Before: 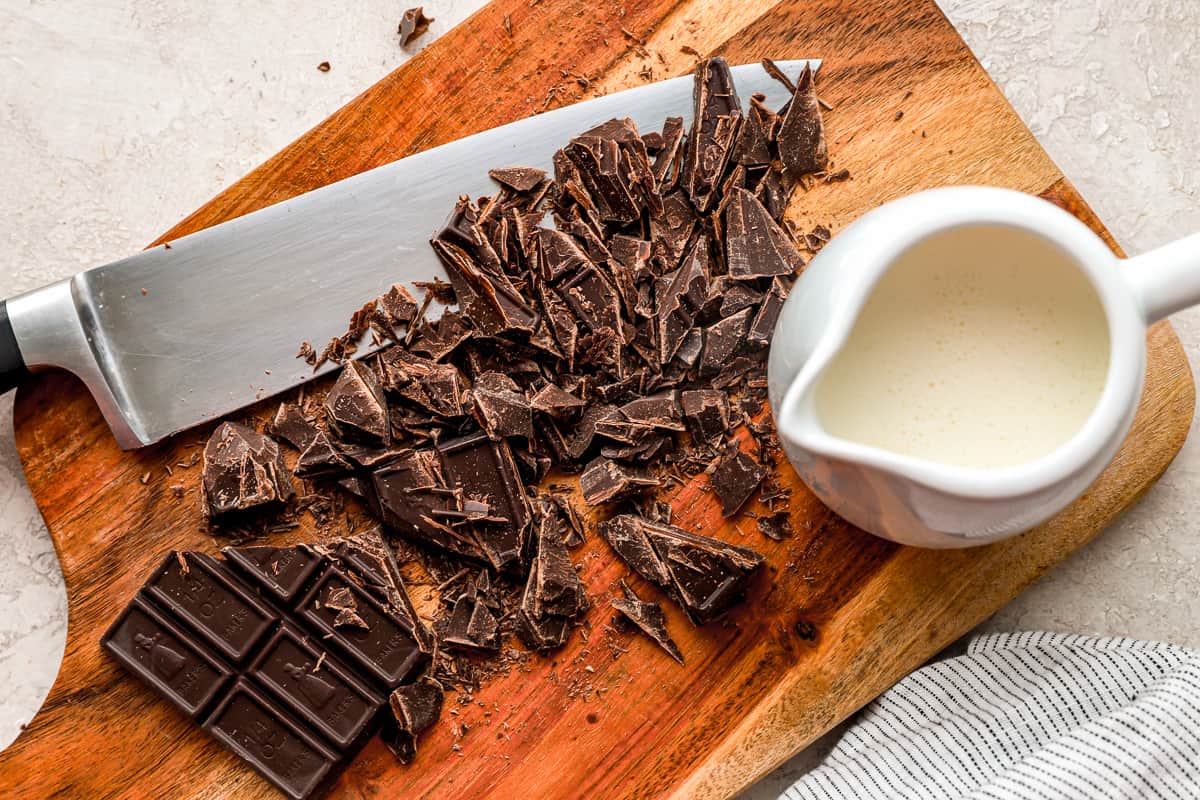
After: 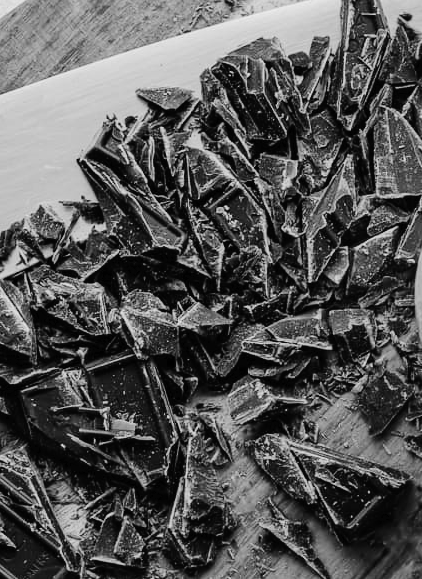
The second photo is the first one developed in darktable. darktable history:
tone curve: curves: ch0 [(0, 0) (0.003, 0.013) (0.011, 0.016) (0.025, 0.021) (0.044, 0.029) (0.069, 0.039) (0.1, 0.056) (0.136, 0.085) (0.177, 0.14) (0.224, 0.201) (0.277, 0.28) (0.335, 0.372) (0.399, 0.475) (0.468, 0.567) (0.543, 0.643) (0.623, 0.722) (0.709, 0.801) (0.801, 0.859) (0.898, 0.927) (1, 1)], preserve colors none
crop and rotate: left 29.476%, top 10.214%, right 35.32%, bottom 17.333%
monochrome: a -92.57, b 58.91
